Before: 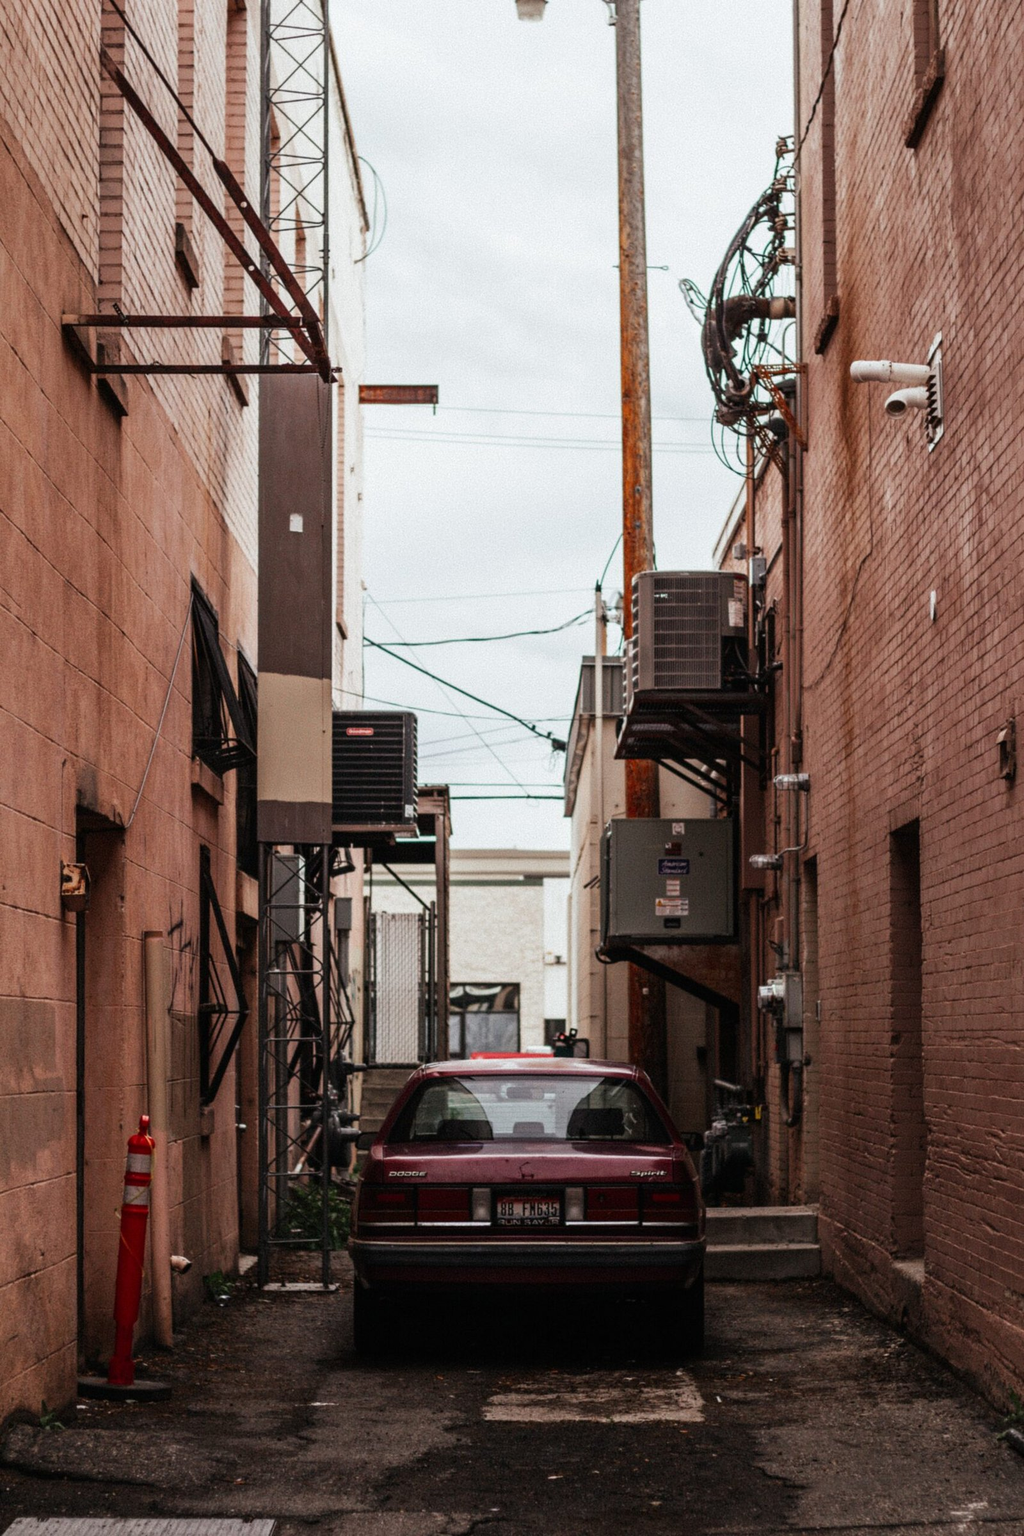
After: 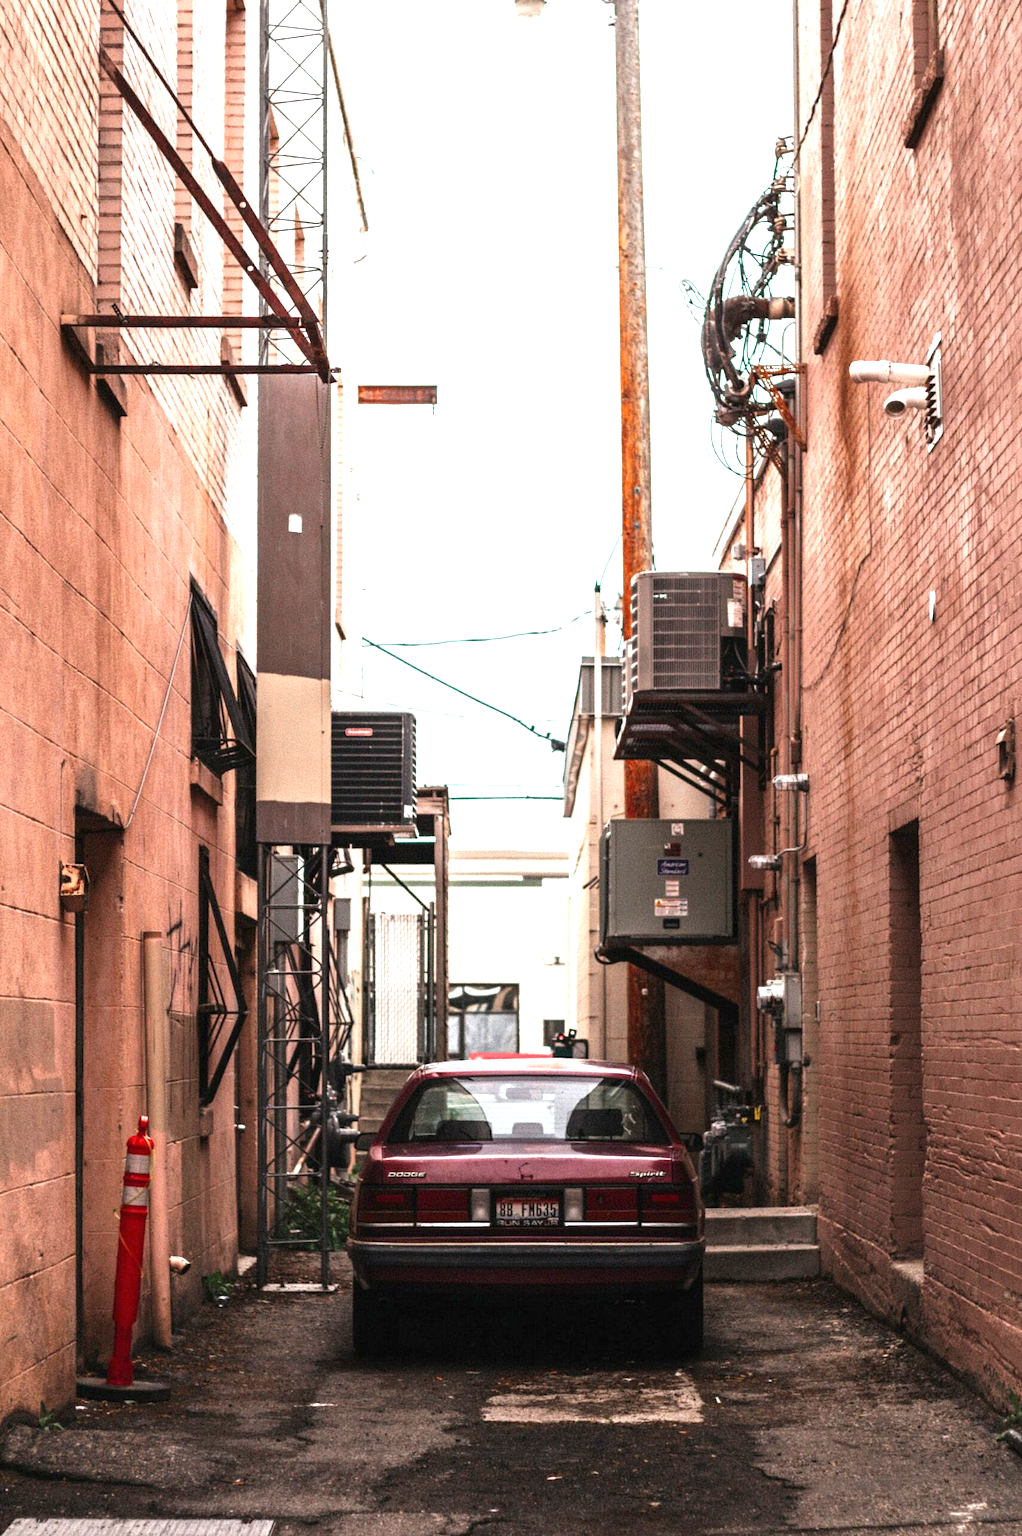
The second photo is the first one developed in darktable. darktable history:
exposure: black level correction 0, exposure 1.379 EV, compensate exposure bias true, compensate highlight preservation false
crop and rotate: left 0.126%
